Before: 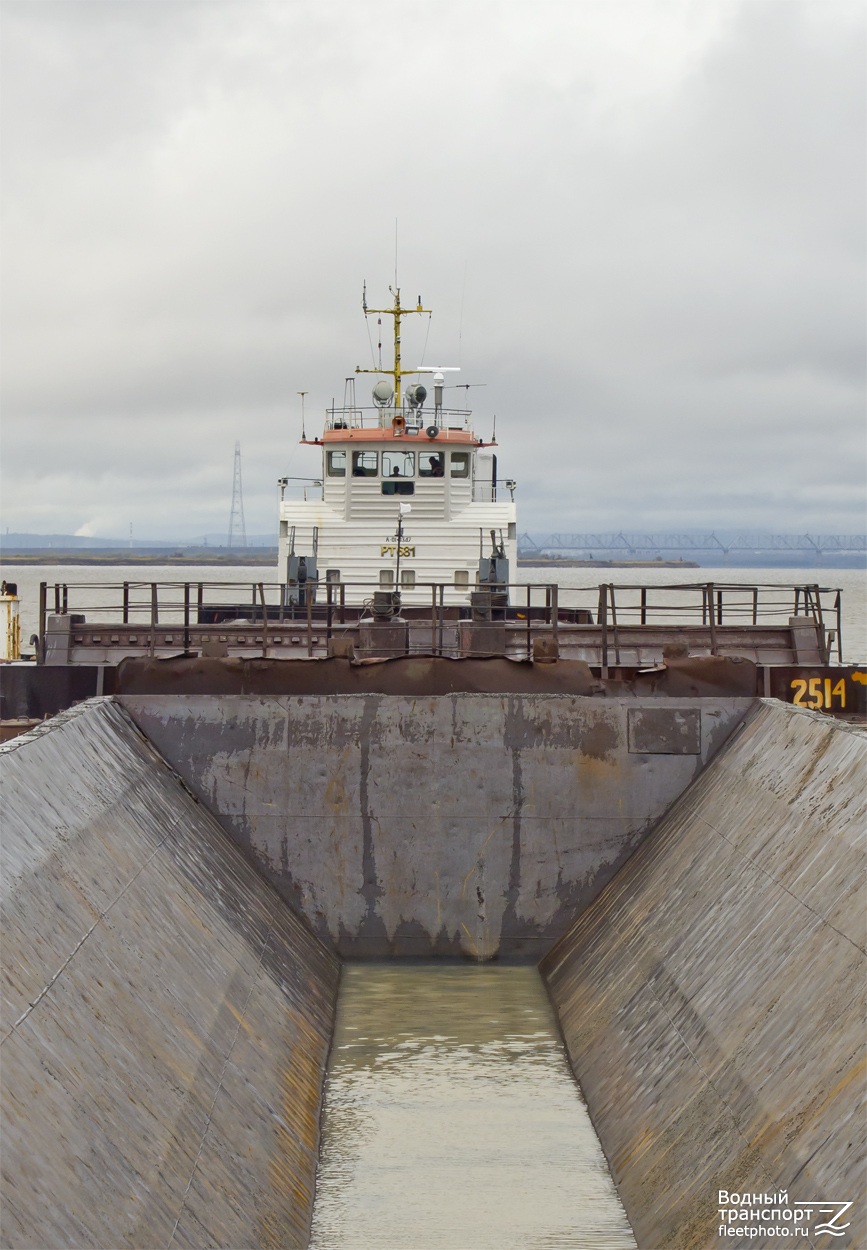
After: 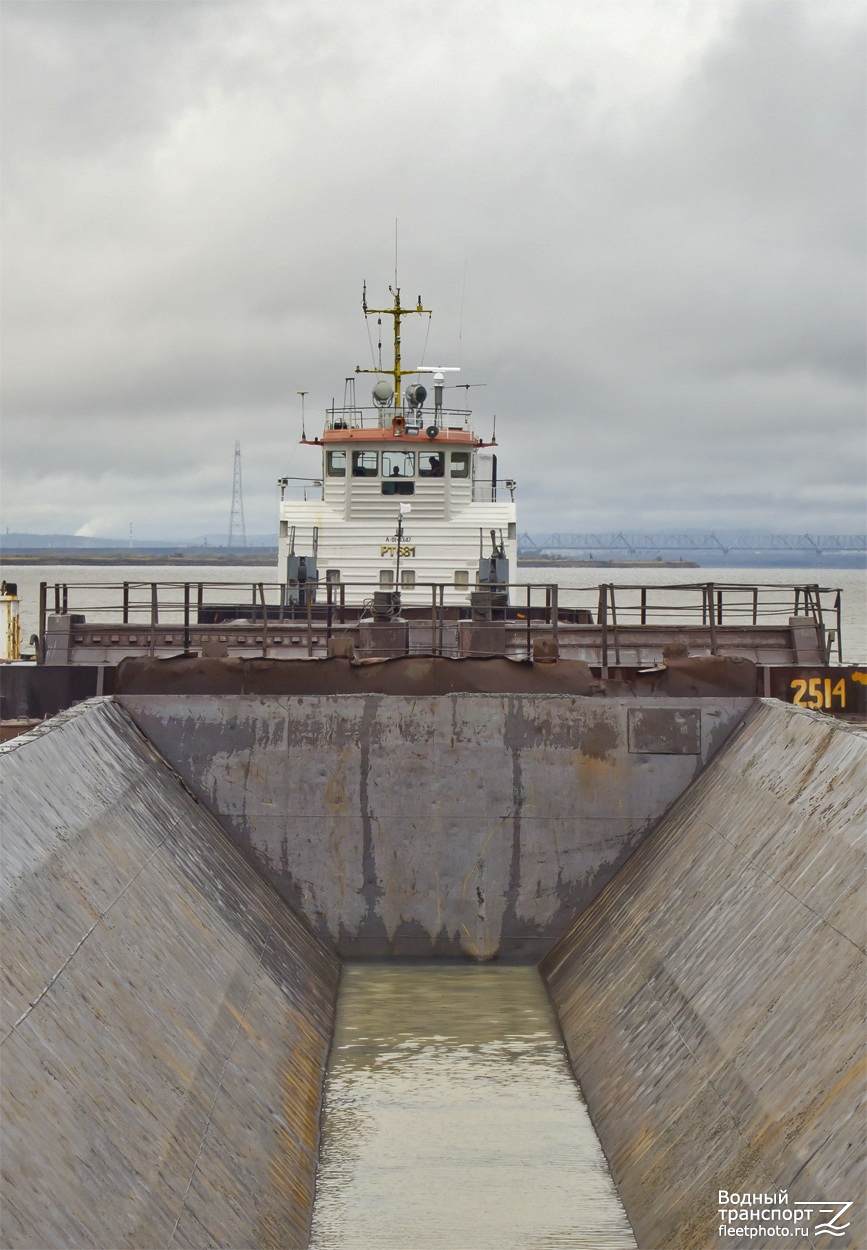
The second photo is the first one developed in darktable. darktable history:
exposure: black level correction -0.005, exposure 0.05 EV, compensate highlight preservation false
shadows and highlights: soften with gaussian
